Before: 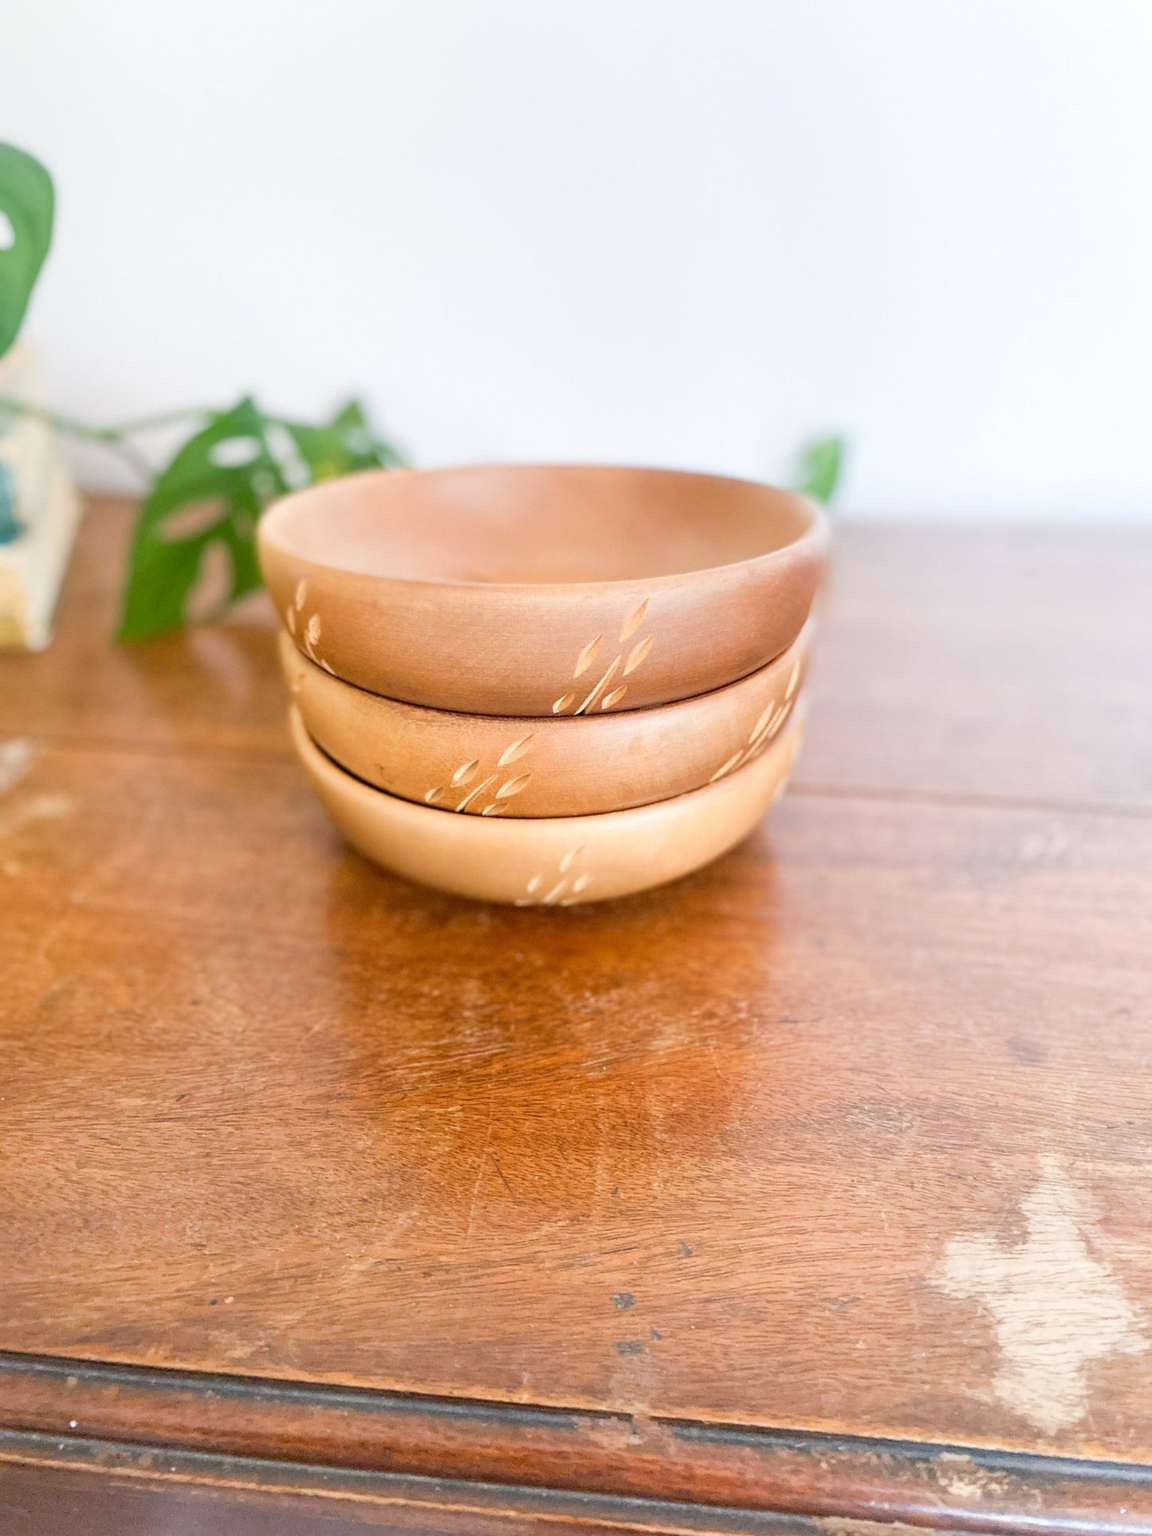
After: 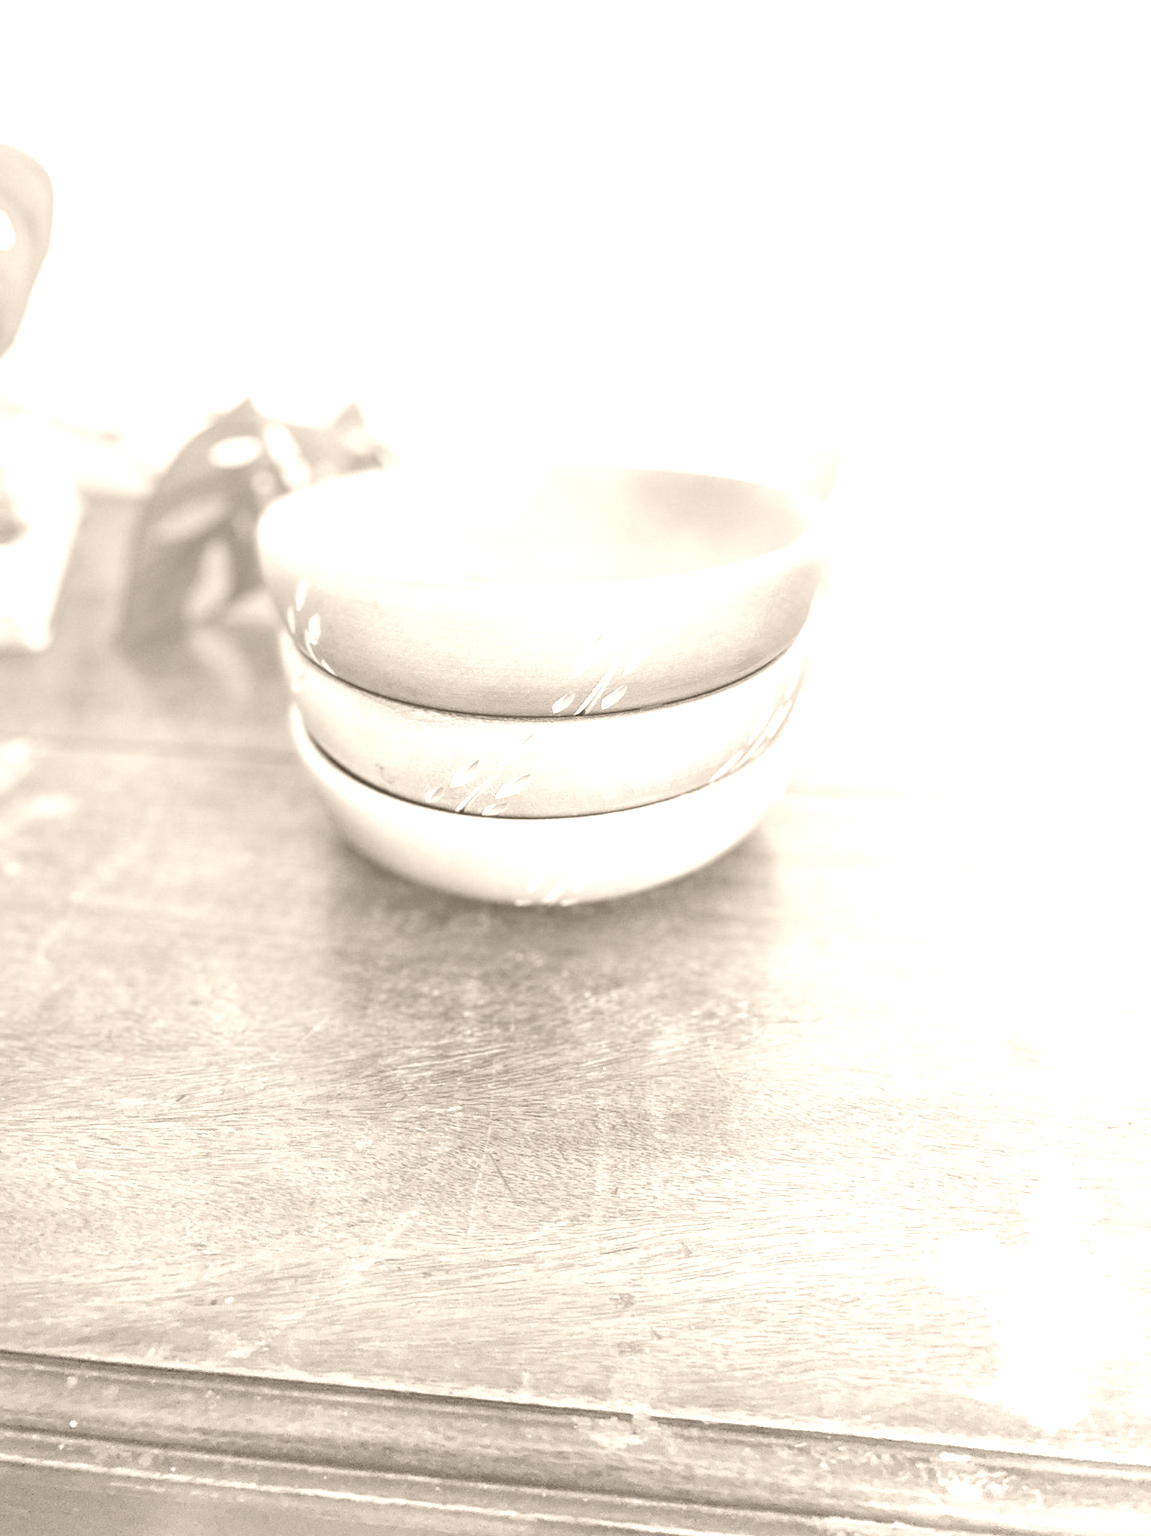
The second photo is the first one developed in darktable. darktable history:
white balance: emerald 1
colorize: hue 34.49°, saturation 35.33%, source mix 100%, version 1
